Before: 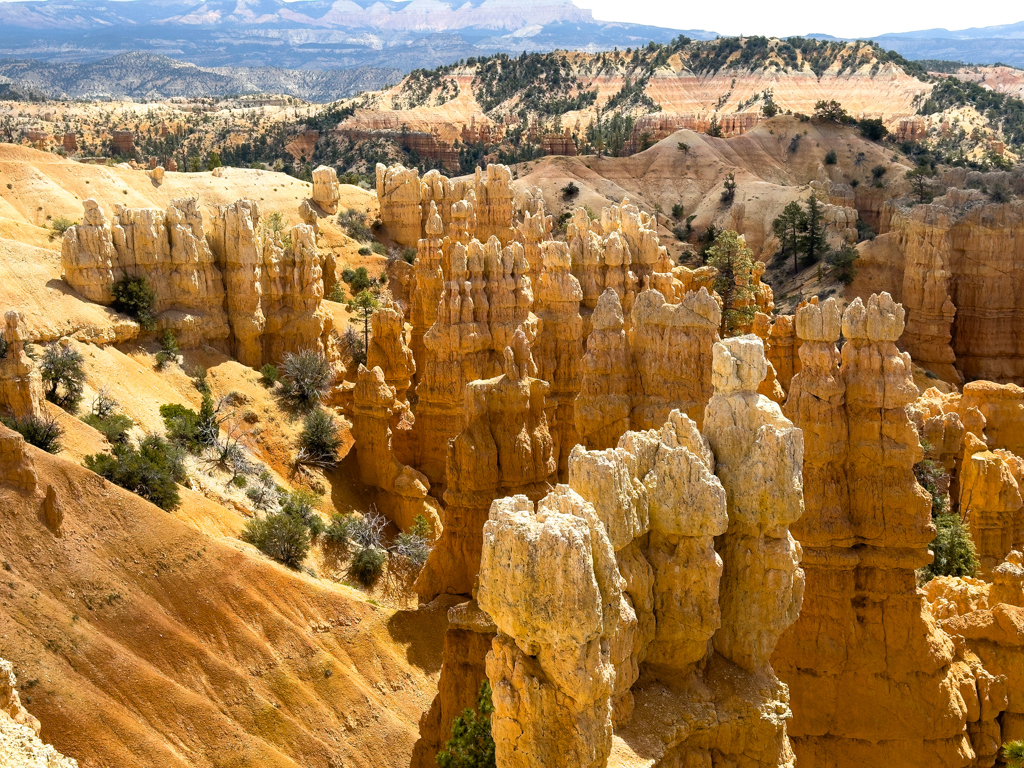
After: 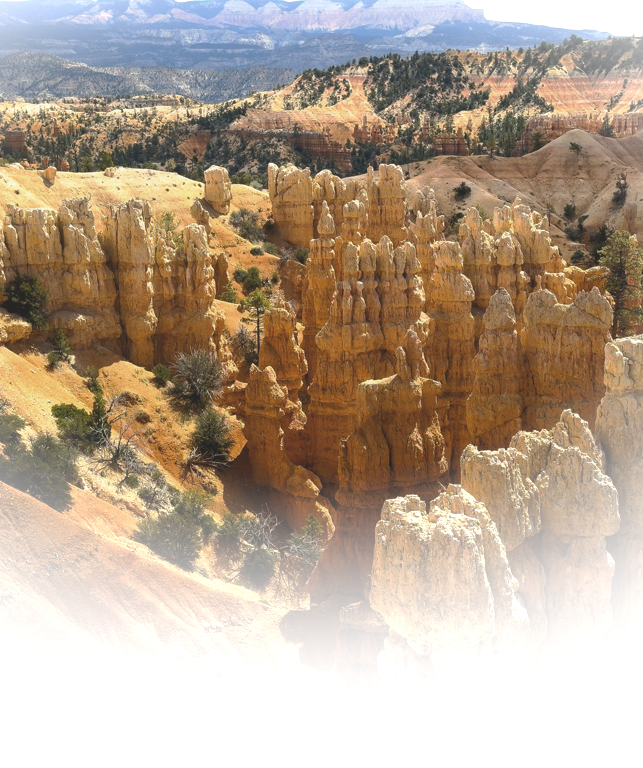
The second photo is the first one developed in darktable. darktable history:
exposure: black level correction -0.021, exposure -0.038 EV, compensate exposure bias true, compensate highlight preservation false
tone curve: curves: ch0 [(0, 0) (0.568, 0.517) (0.8, 0.717) (1, 1)], preserve colors none
crop: left 10.58%, right 26.546%
vignetting: fall-off radius 100.45%, brightness 0.985, saturation -0.494, center (-0.066, -0.316), width/height ratio 1.341, dithering 8-bit output
base curve: curves: ch0 [(0, 0) (0.472, 0.455) (1, 1)], preserve colors none
